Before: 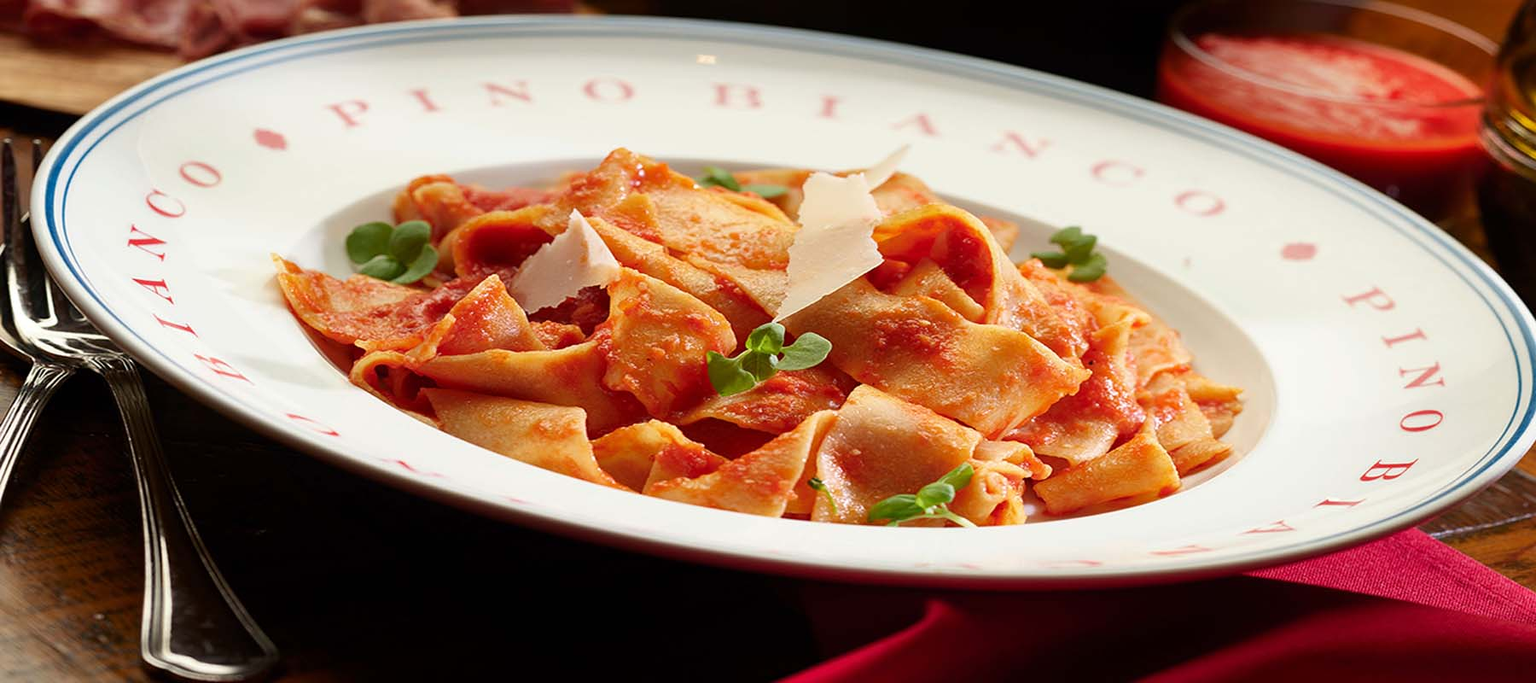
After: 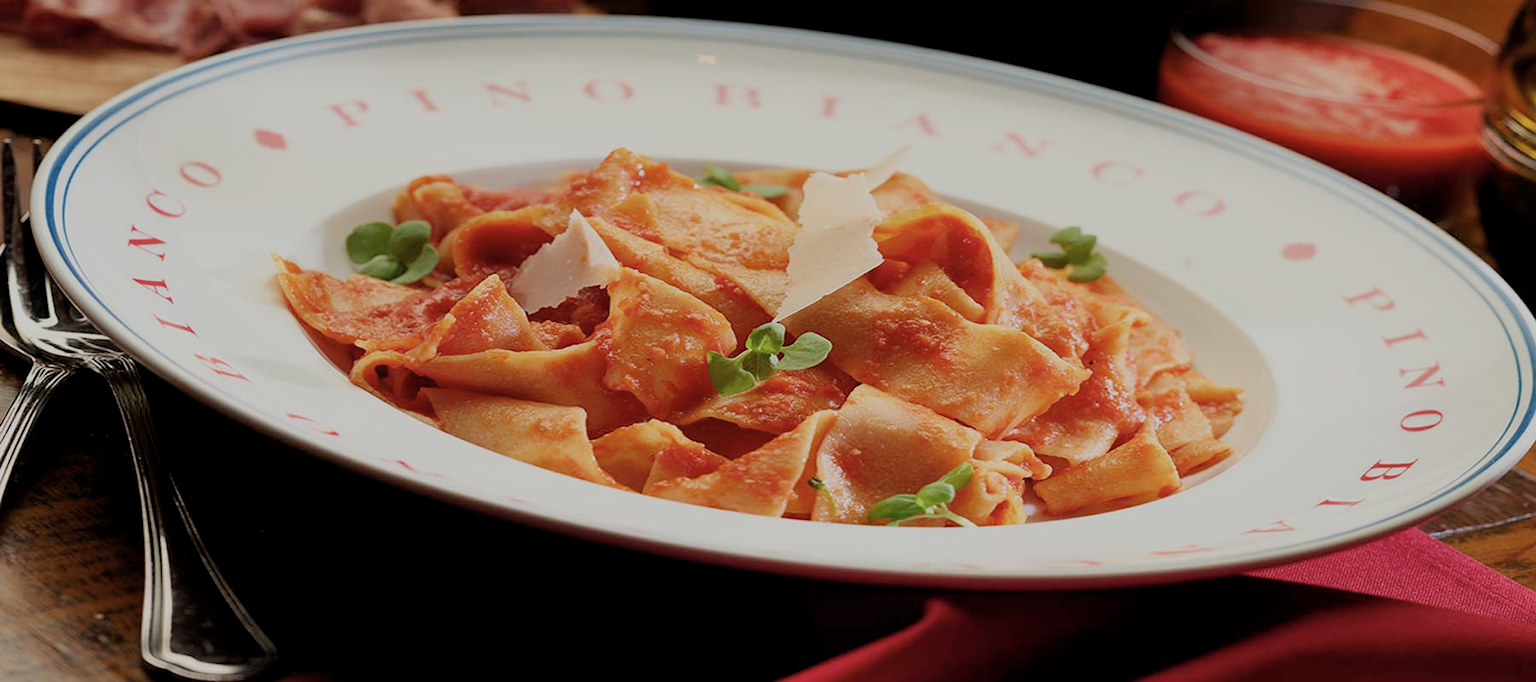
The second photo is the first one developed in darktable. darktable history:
filmic rgb: black relative exposure -8.79 EV, white relative exposure 4.98 EV, threshold 3 EV, target black luminance 0%, hardness 3.77, latitude 66.33%, contrast 0.822, shadows ↔ highlights balance 20%, color science v5 (2021), contrast in shadows safe, contrast in highlights safe, enable highlight reconstruction true
color correction: saturation 0.85
